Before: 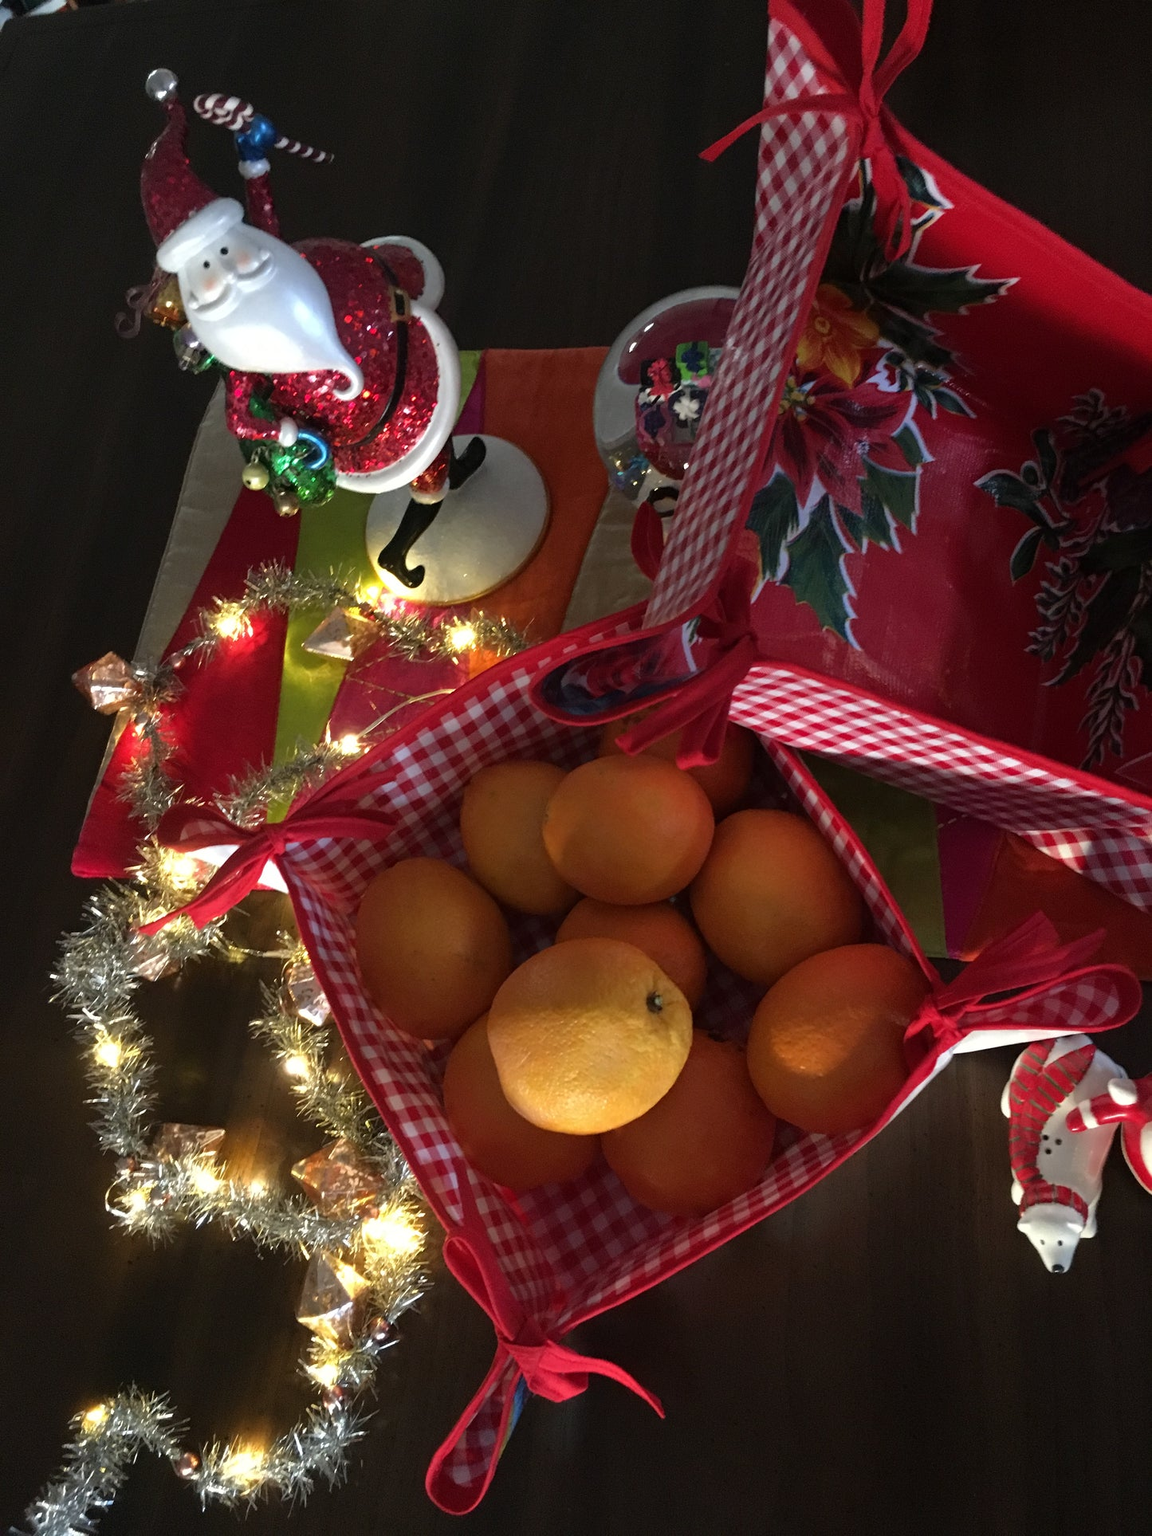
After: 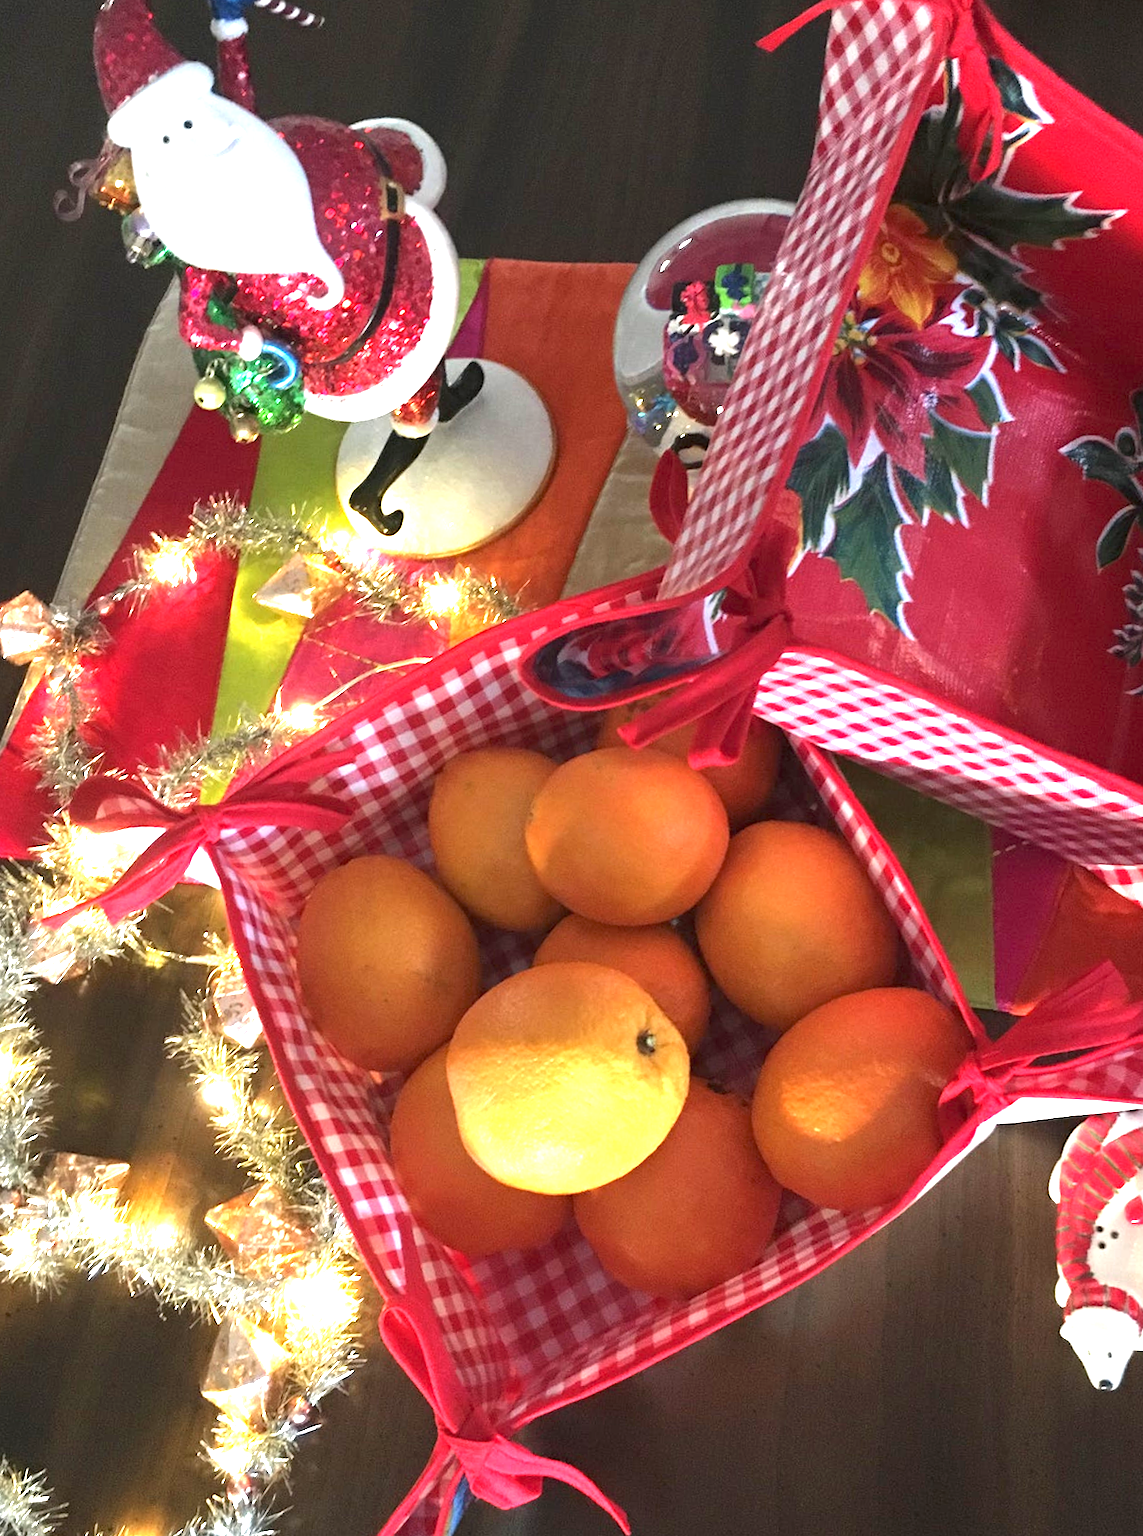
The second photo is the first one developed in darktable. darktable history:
crop and rotate: angle -3.27°, left 5.215%, top 5.16%, right 4.744%, bottom 4.123%
exposure: black level correction 0, exposure 1.995 EV, compensate highlight preservation false
